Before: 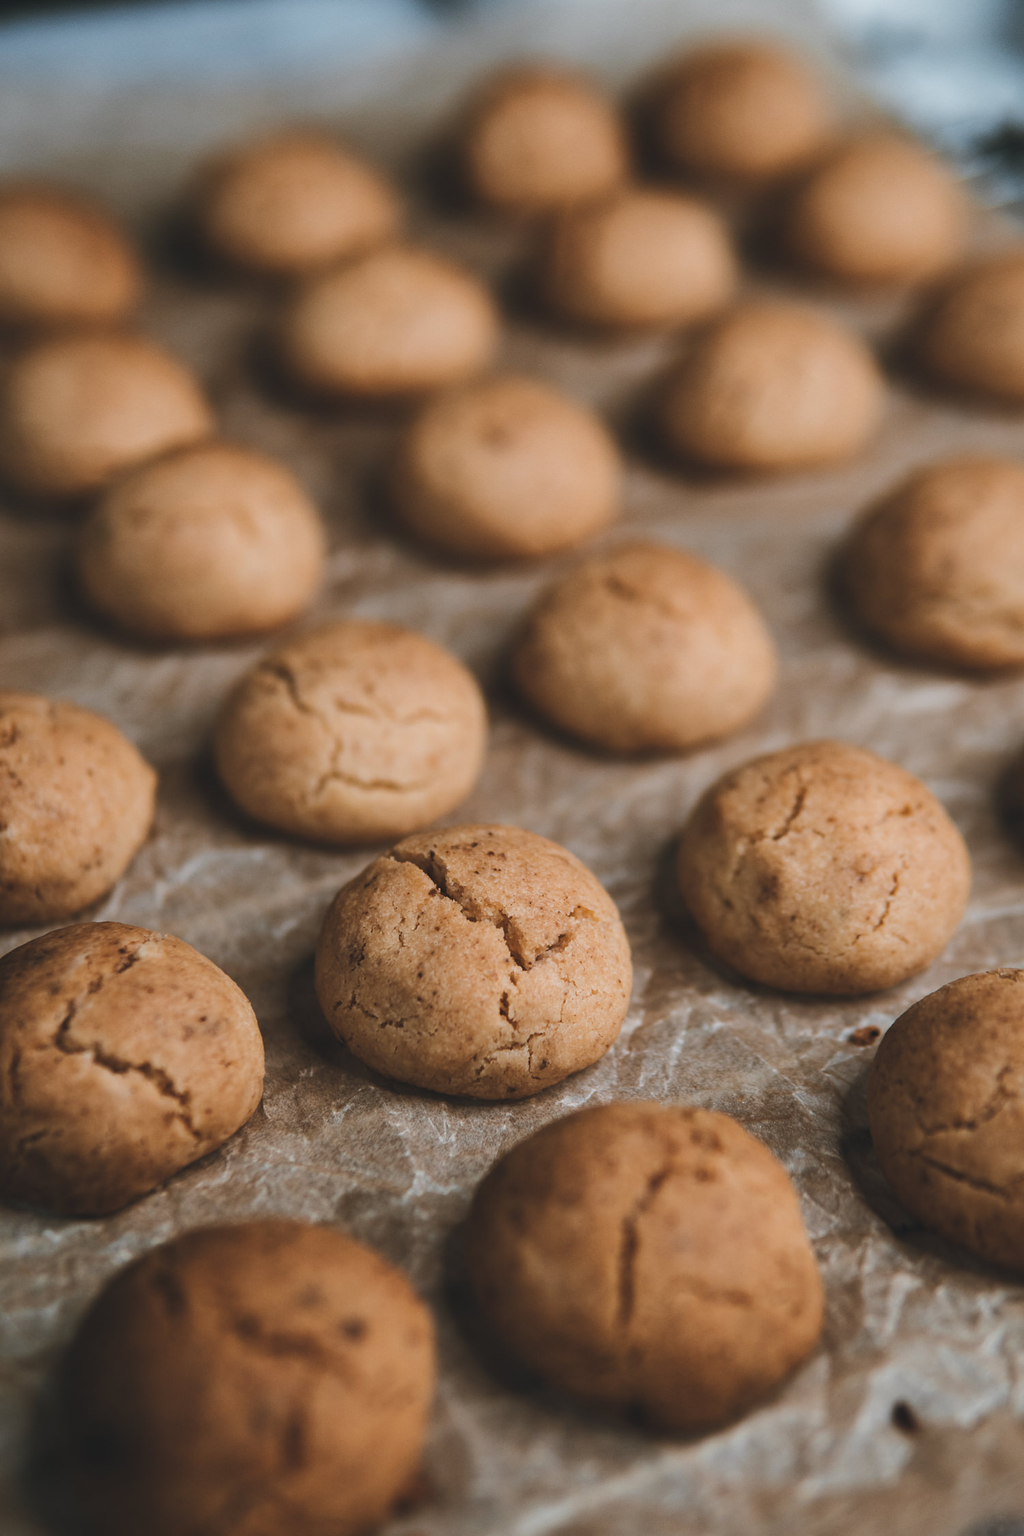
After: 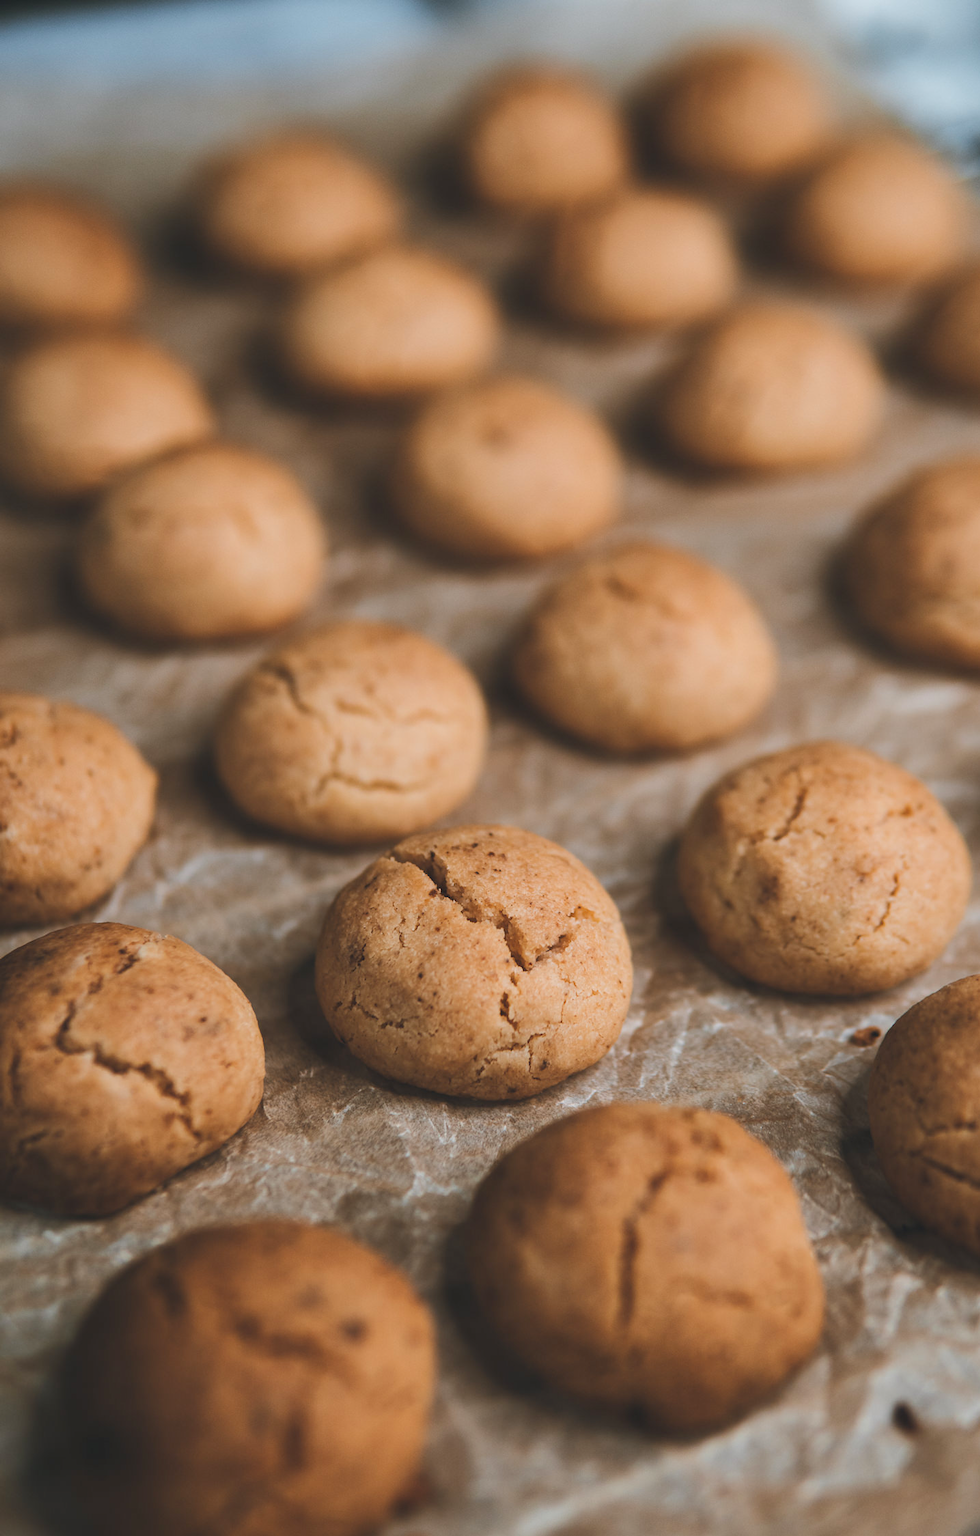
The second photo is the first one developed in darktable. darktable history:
contrast brightness saturation: contrast 0.026, brightness 0.057, saturation 0.13
crop: right 4.223%, bottom 0.029%
